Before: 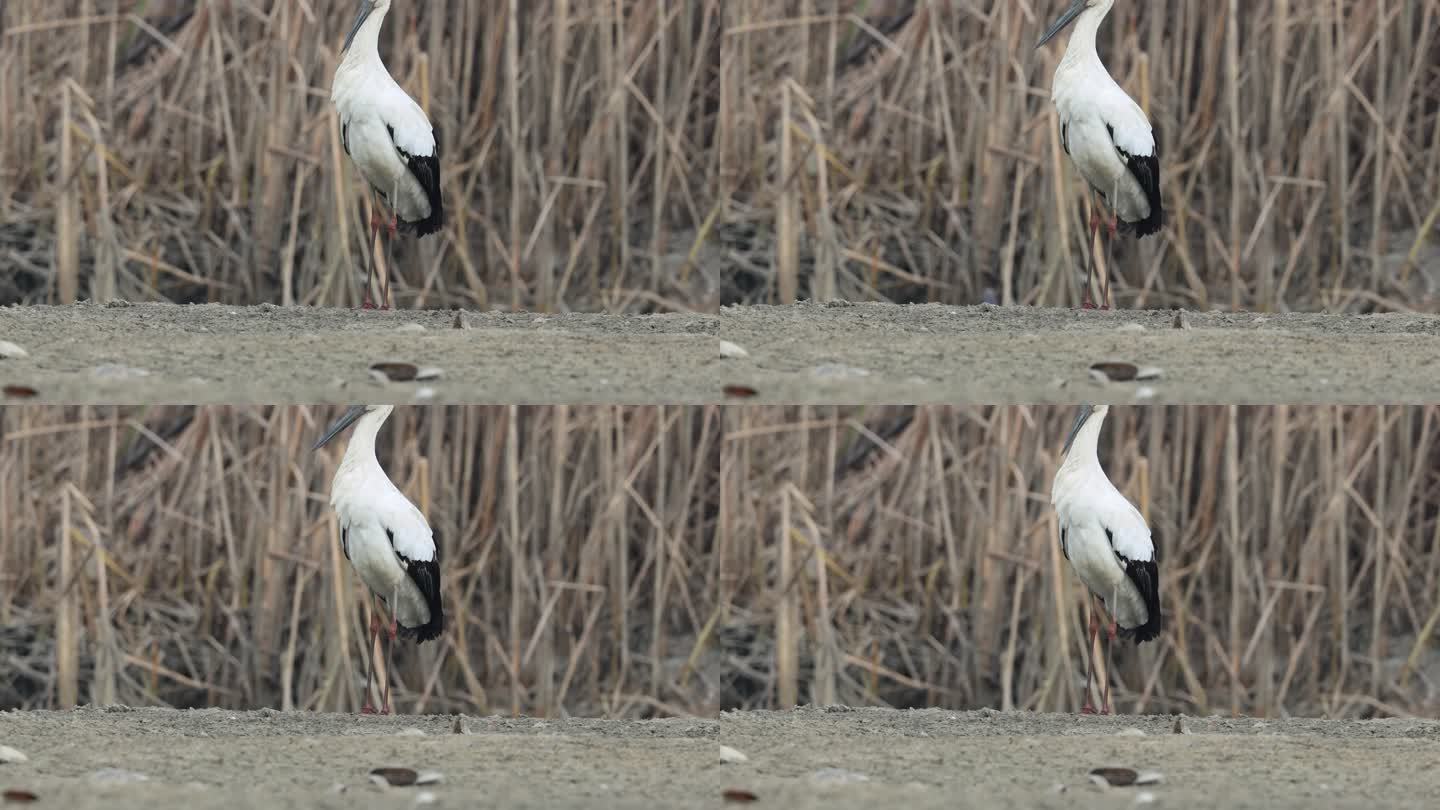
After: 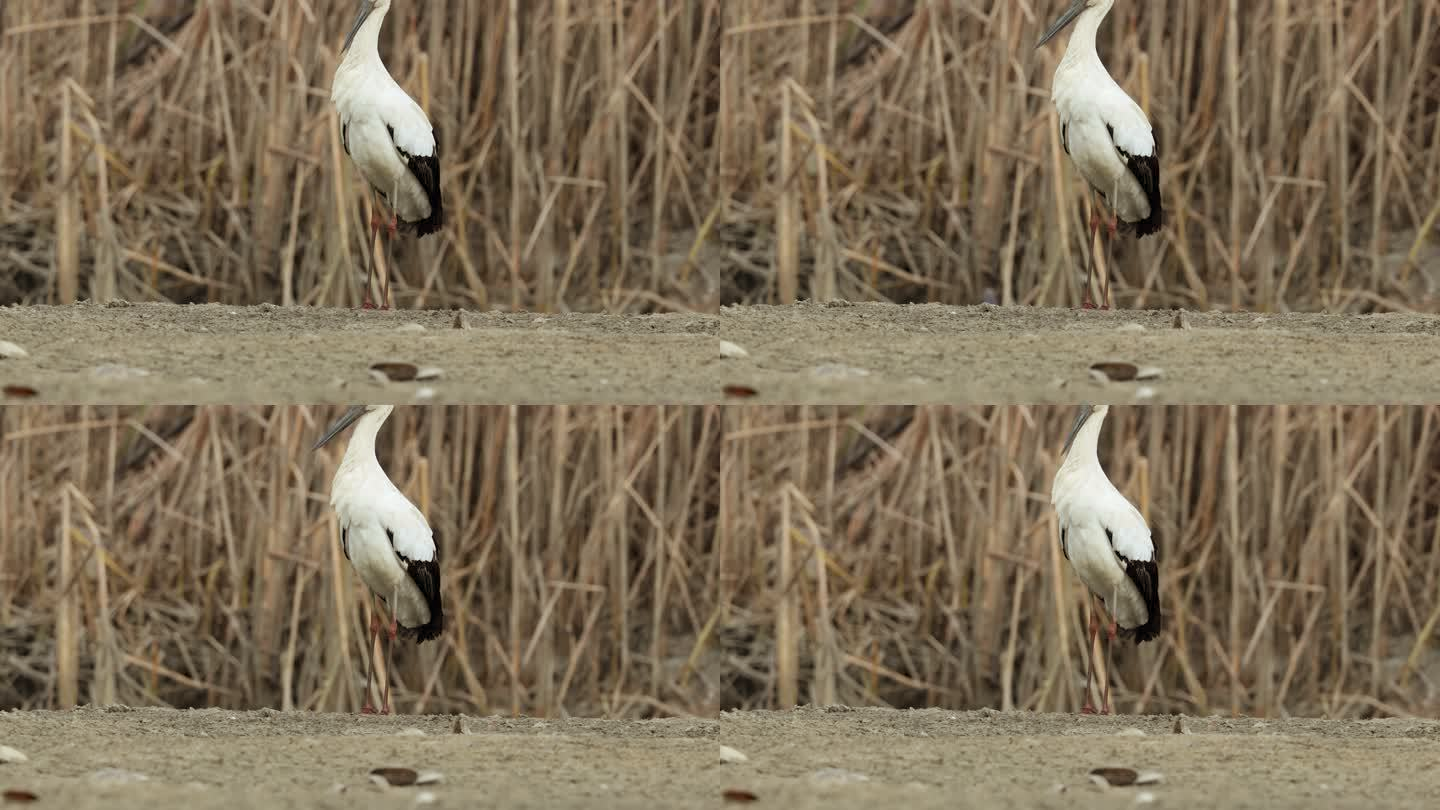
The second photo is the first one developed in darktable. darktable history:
color balance rgb: power › chroma 2.474%, power › hue 68.9°, global offset › luminance -0.478%, linear chroma grading › global chroma -1.297%, perceptual saturation grading › global saturation 0.131%
